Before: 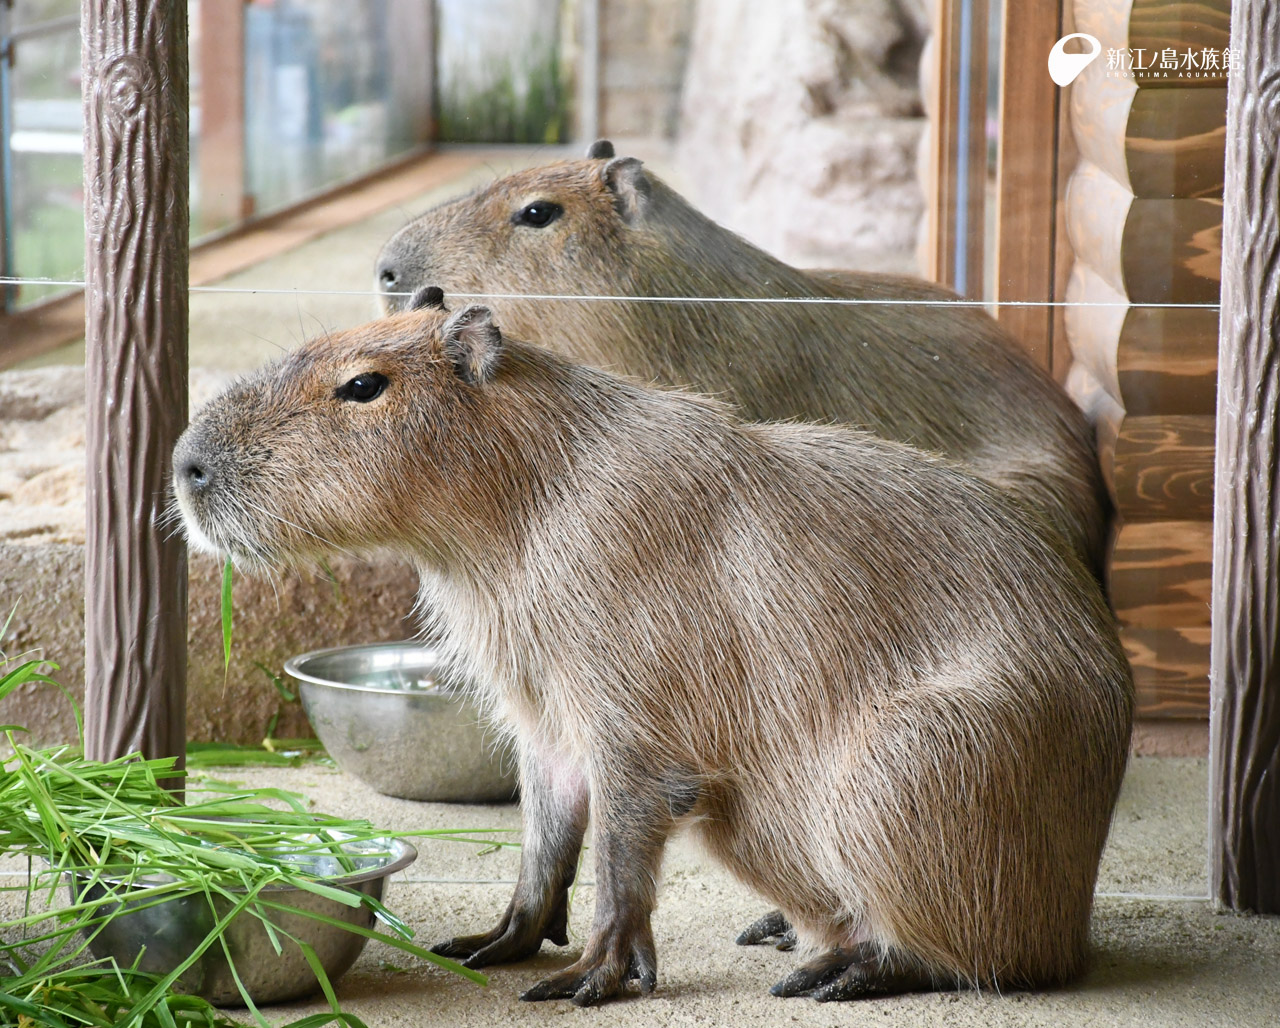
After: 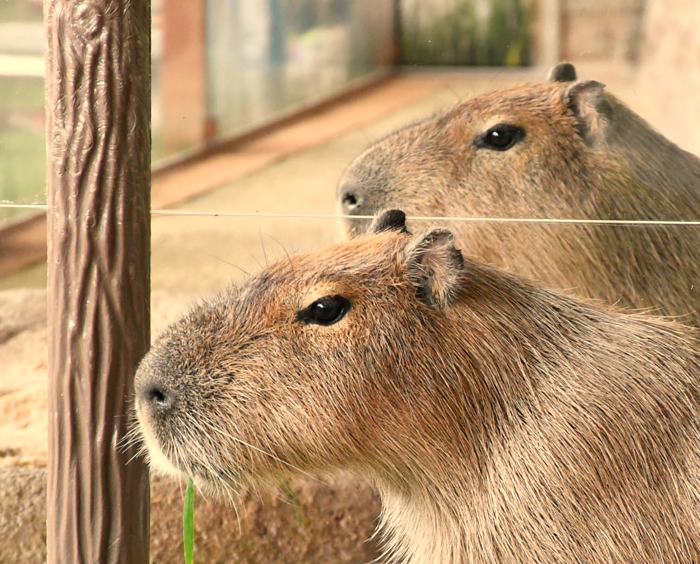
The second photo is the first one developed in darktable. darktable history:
crop and rotate: left 3.047%, top 7.509%, right 42.236%, bottom 37.598%
white balance: red 1.138, green 0.996, blue 0.812
